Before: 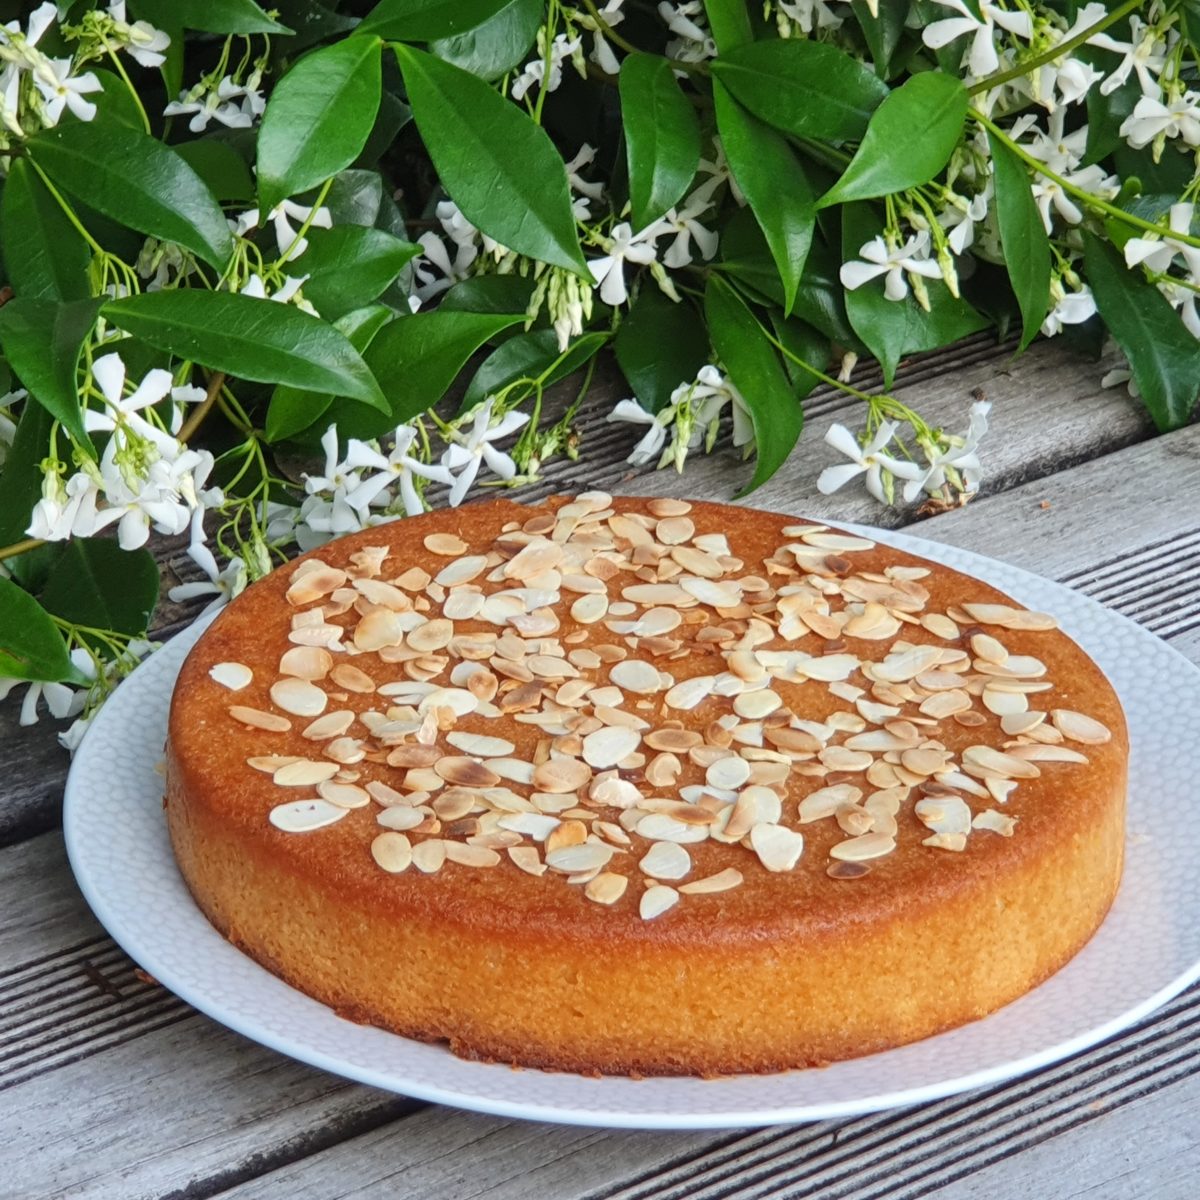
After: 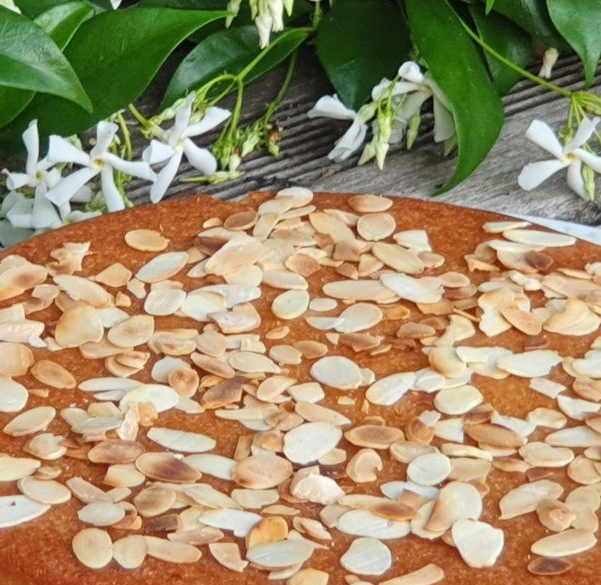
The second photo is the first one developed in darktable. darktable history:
crop: left 24.94%, top 25.393%, right 24.92%, bottom 25.188%
